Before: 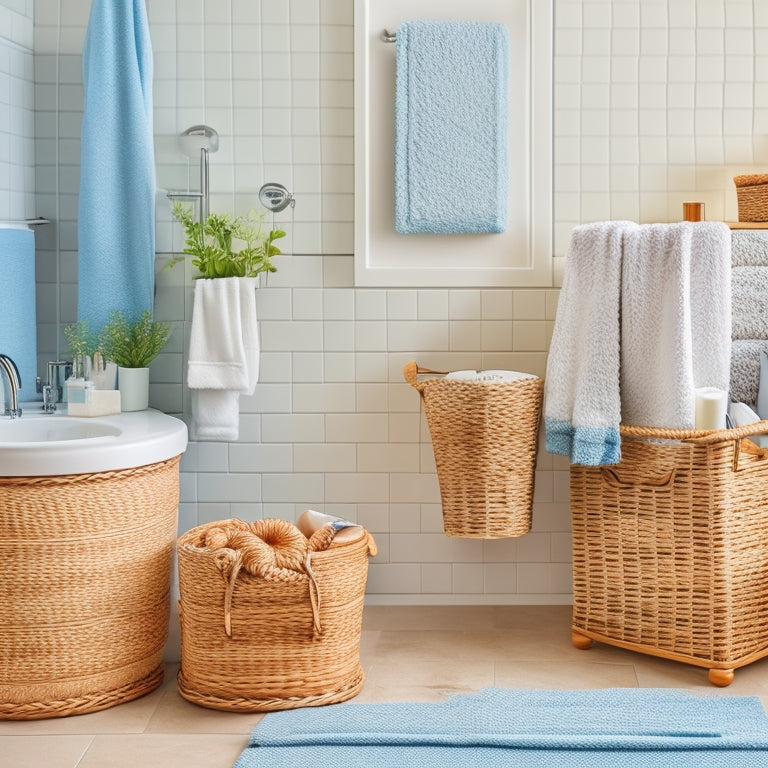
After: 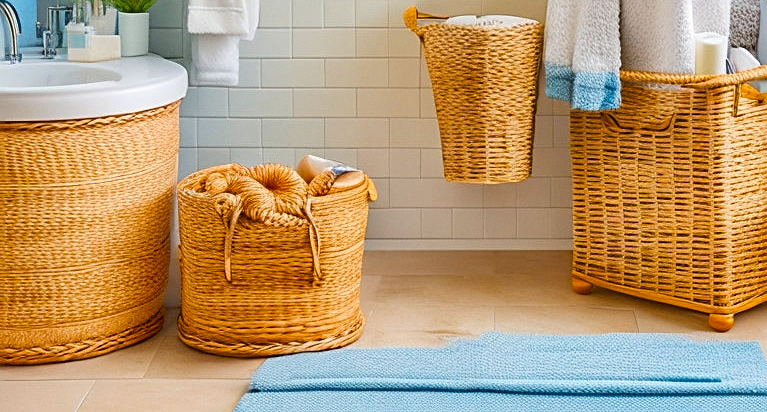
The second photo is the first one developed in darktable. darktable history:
color balance rgb: linear chroma grading › global chroma 15%, perceptual saturation grading › global saturation 30%
sharpen: on, module defaults
crop and rotate: top 46.237%
grain: coarseness 14.57 ISO, strength 8.8%
